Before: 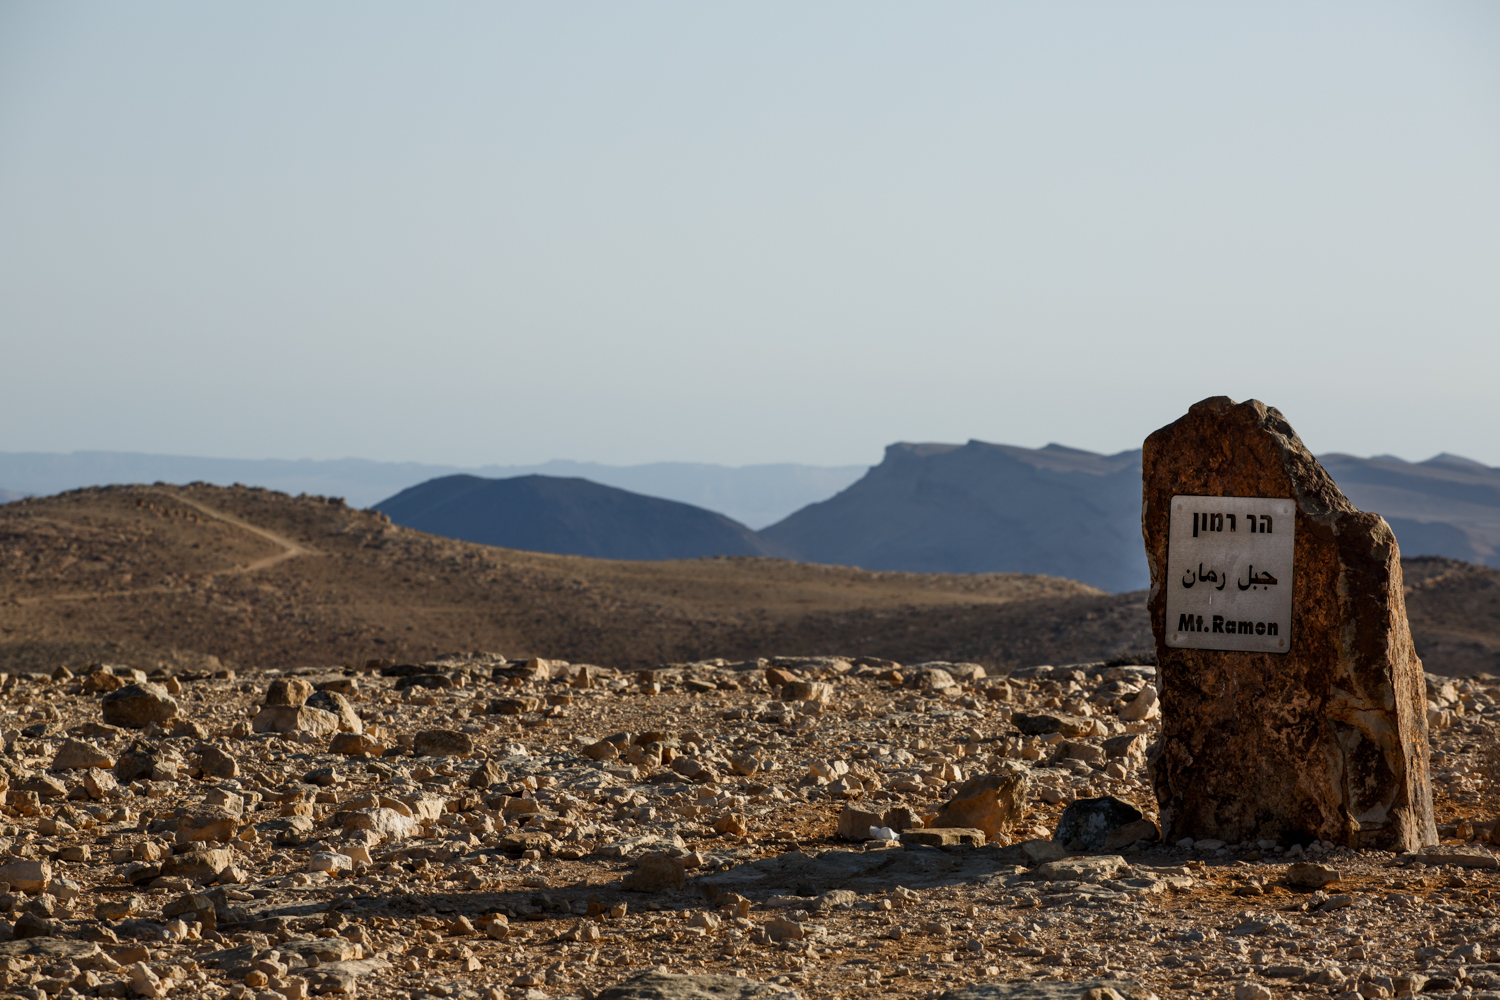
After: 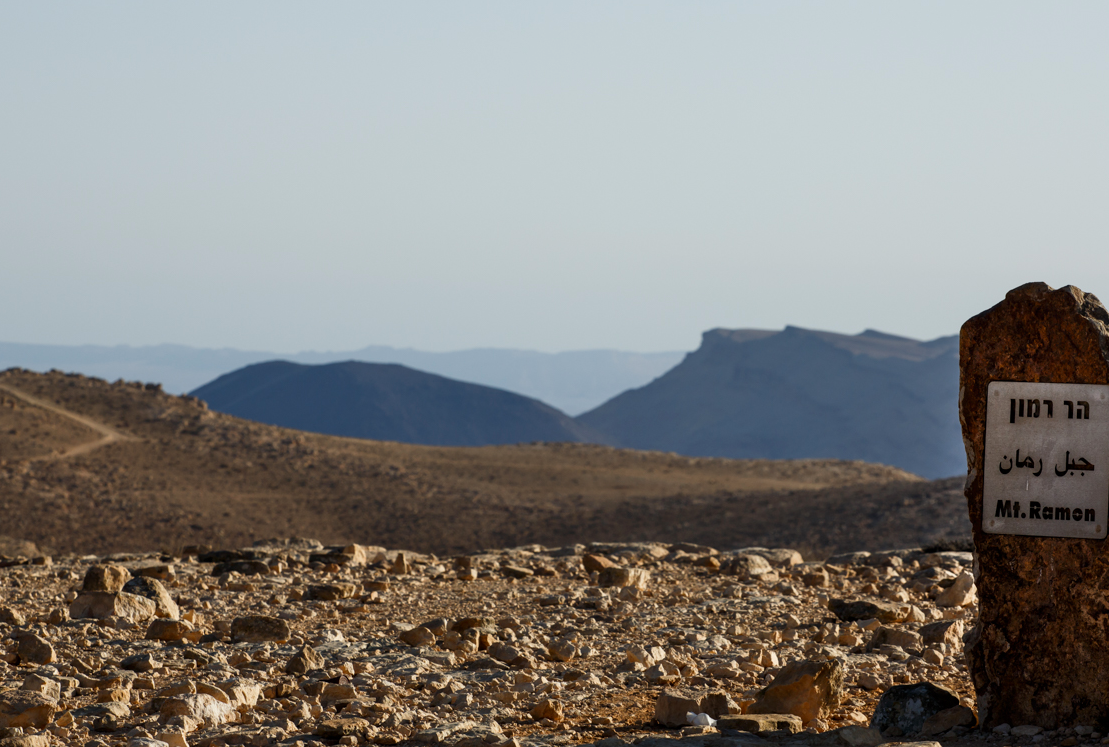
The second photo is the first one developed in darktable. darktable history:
crop and rotate: left 12.215%, top 11.41%, right 13.792%, bottom 13.834%
contrast brightness saturation: contrast 0.045, saturation 0.072
